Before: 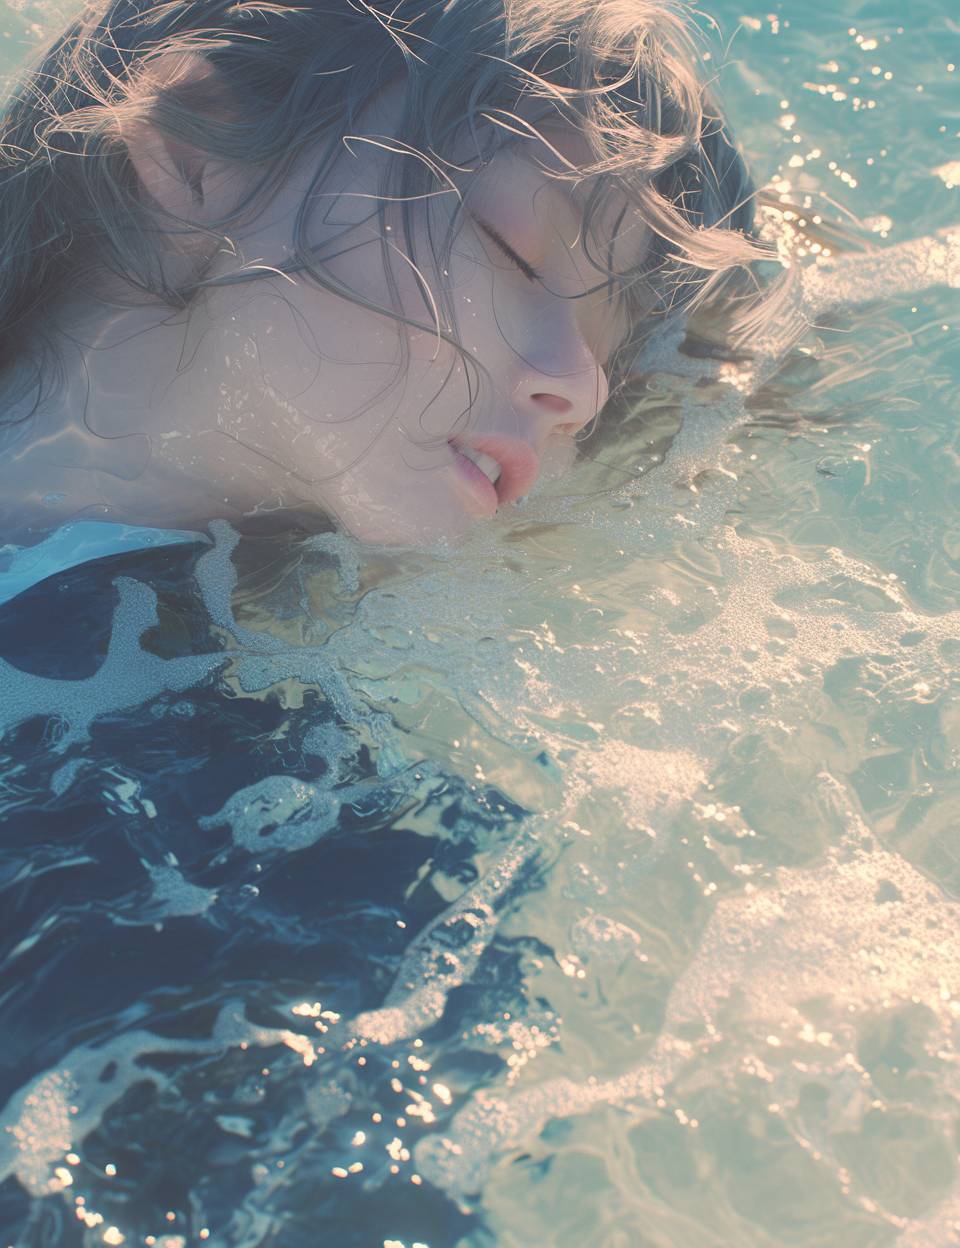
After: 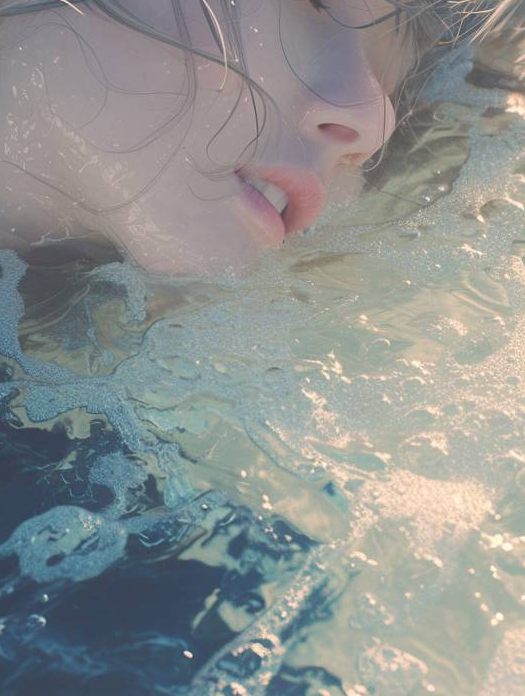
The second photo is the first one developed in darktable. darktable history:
crop and rotate: left 22.199%, top 21.703%, right 23.051%, bottom 22.476%
